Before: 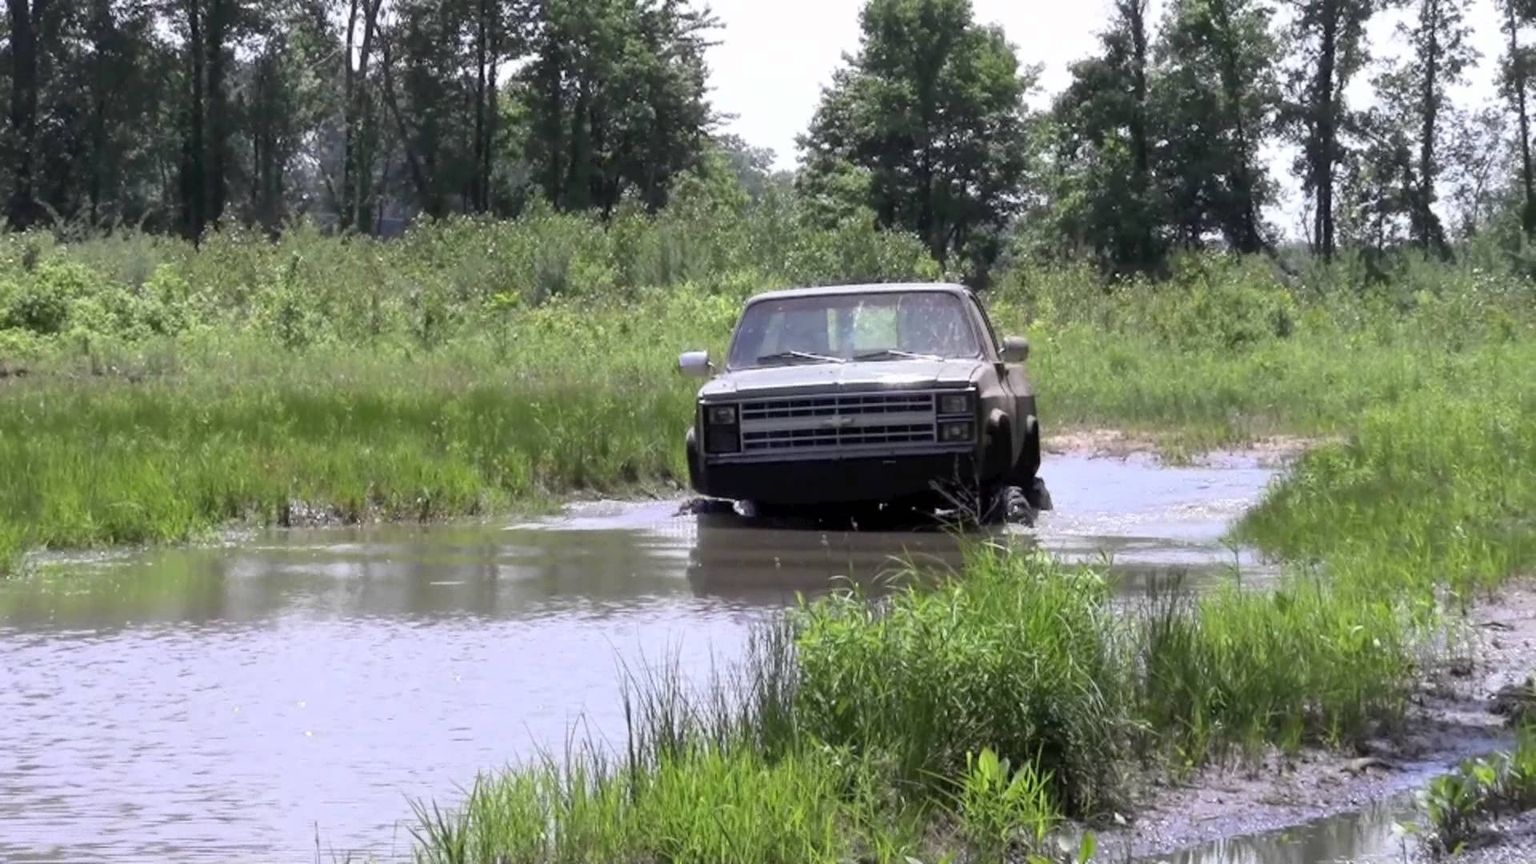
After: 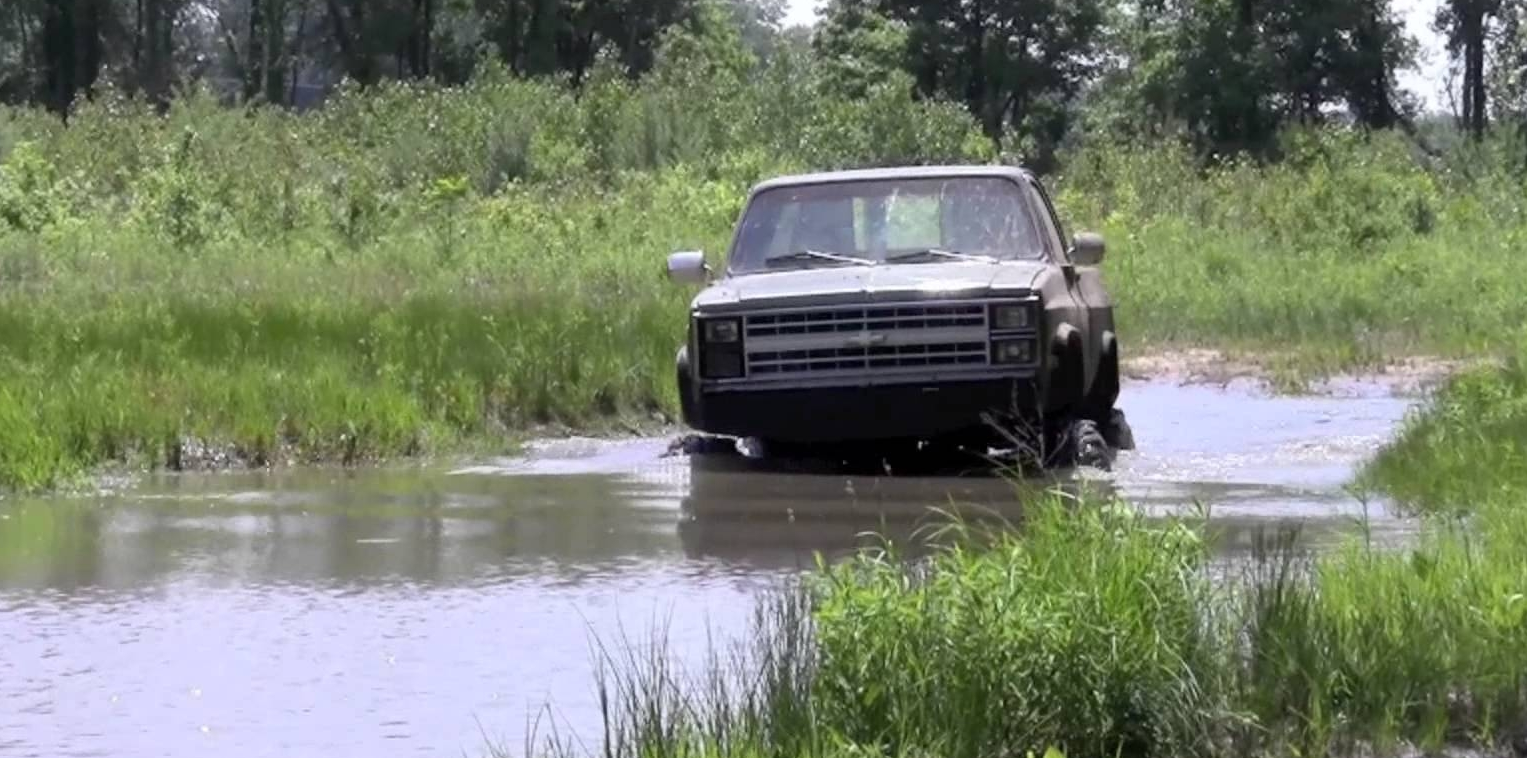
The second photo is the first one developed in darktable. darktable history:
crop: left 9.463%, top 17.409%, right 10.966%, bottom 12.398%
color zones: curves: ch1 [(0.077, 0.436) (0.25, 0.5) (0.75, 0.5)], mix 27.37%
